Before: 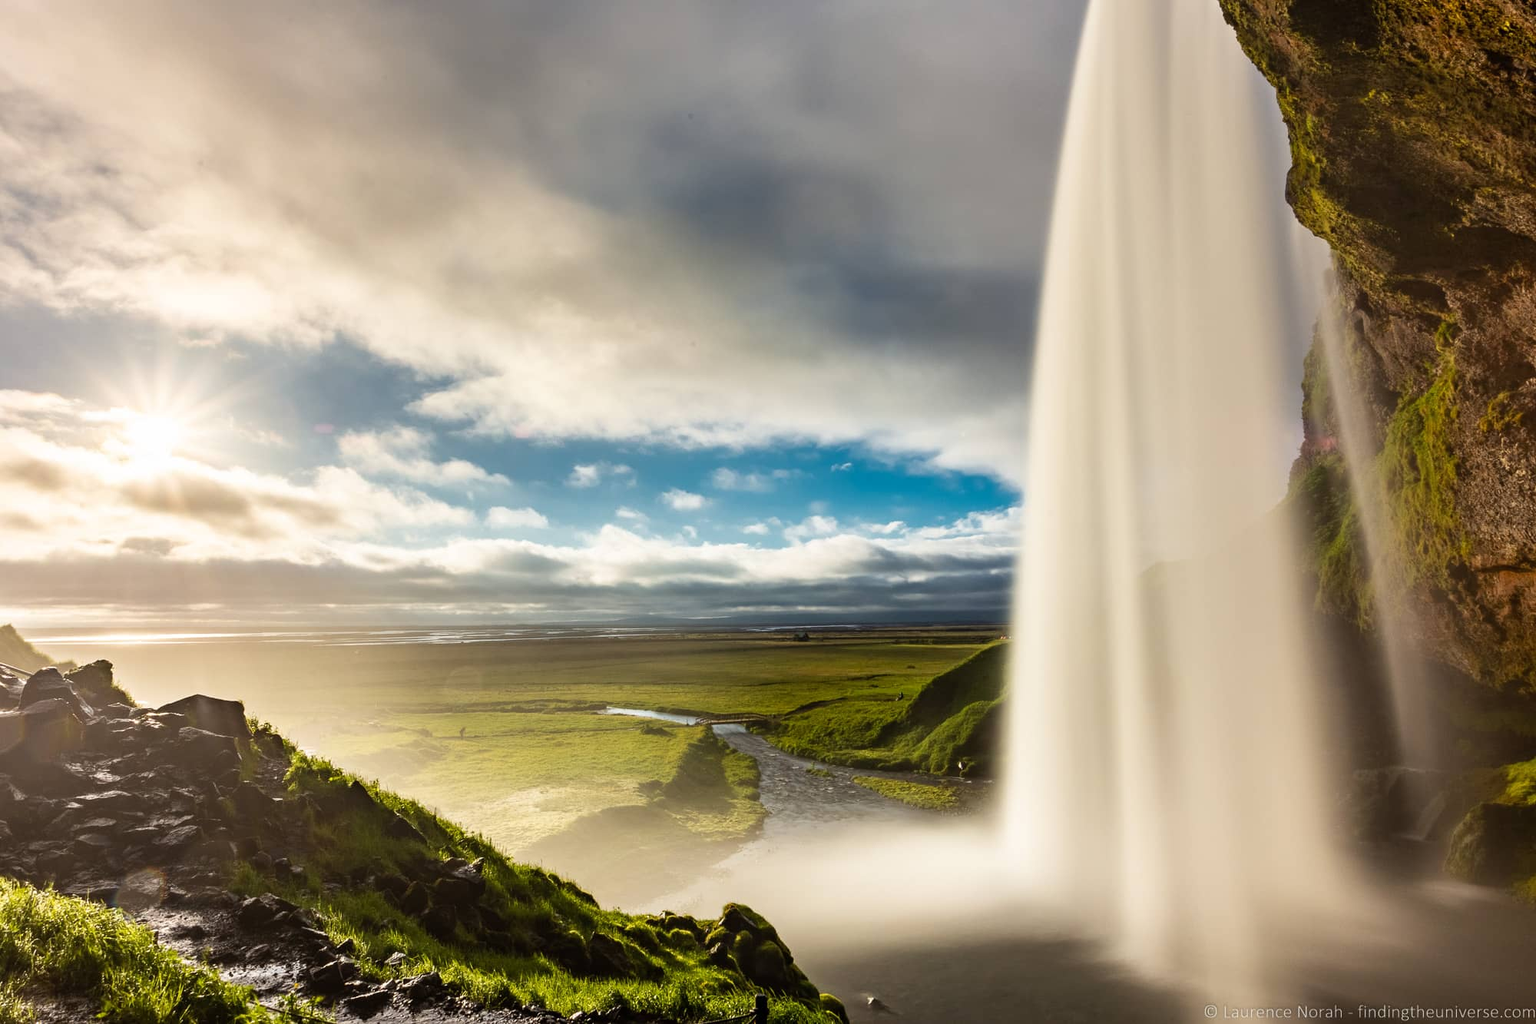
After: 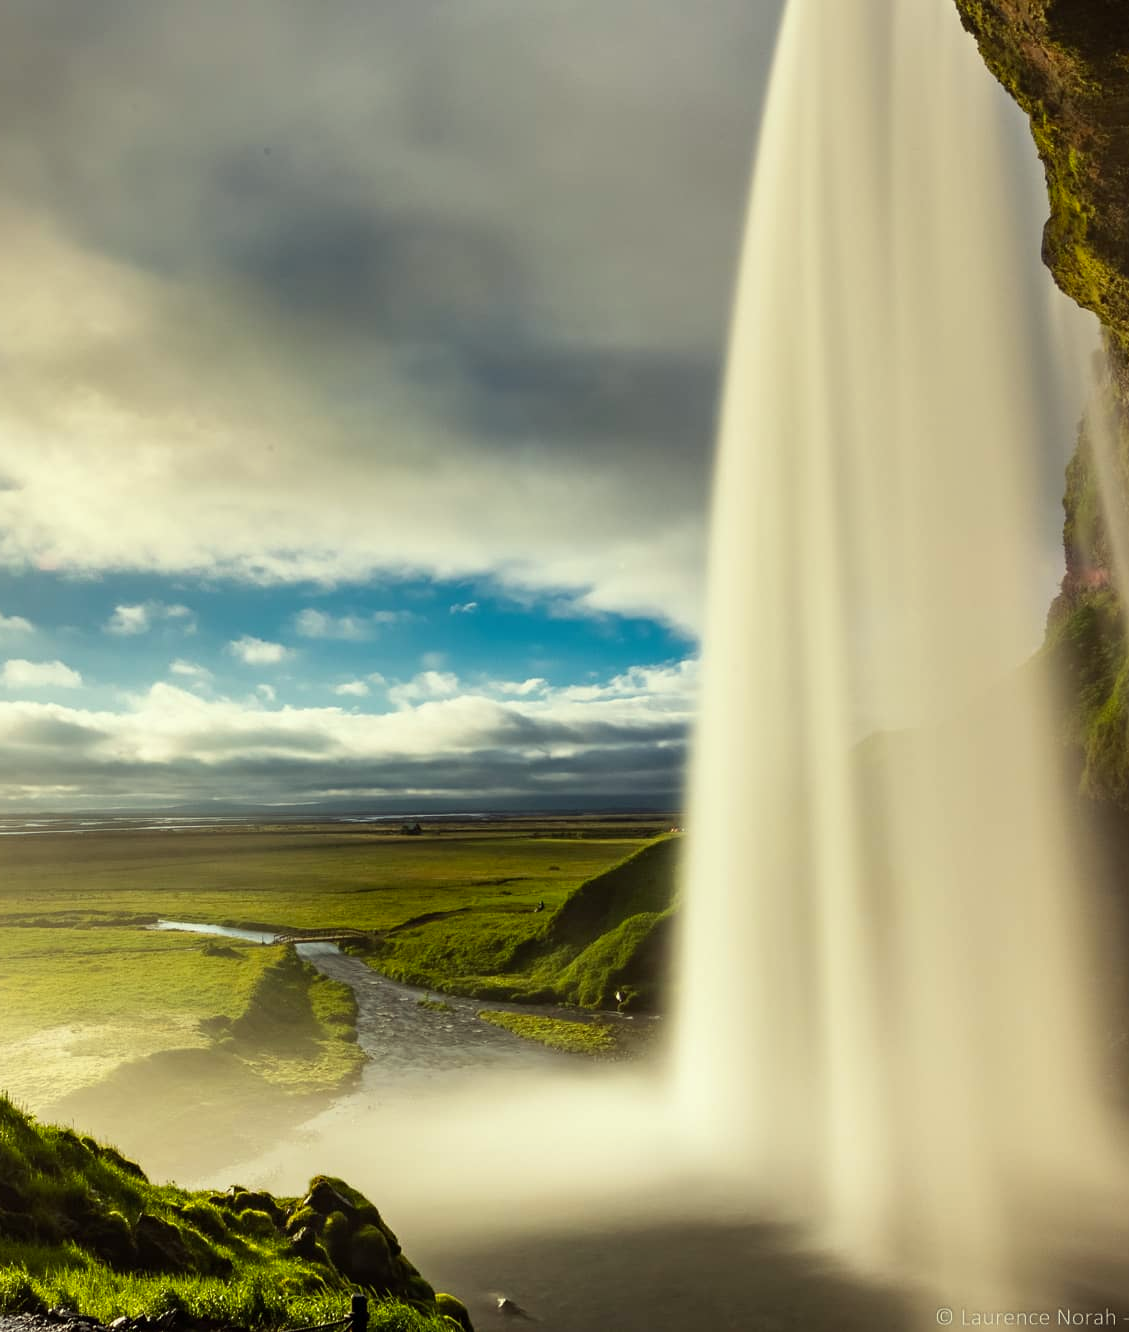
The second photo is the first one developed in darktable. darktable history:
color correction: highlights a* -5.69, highlights b* 10.67
crop: left 31.6%, top 0%, right 11.906%
